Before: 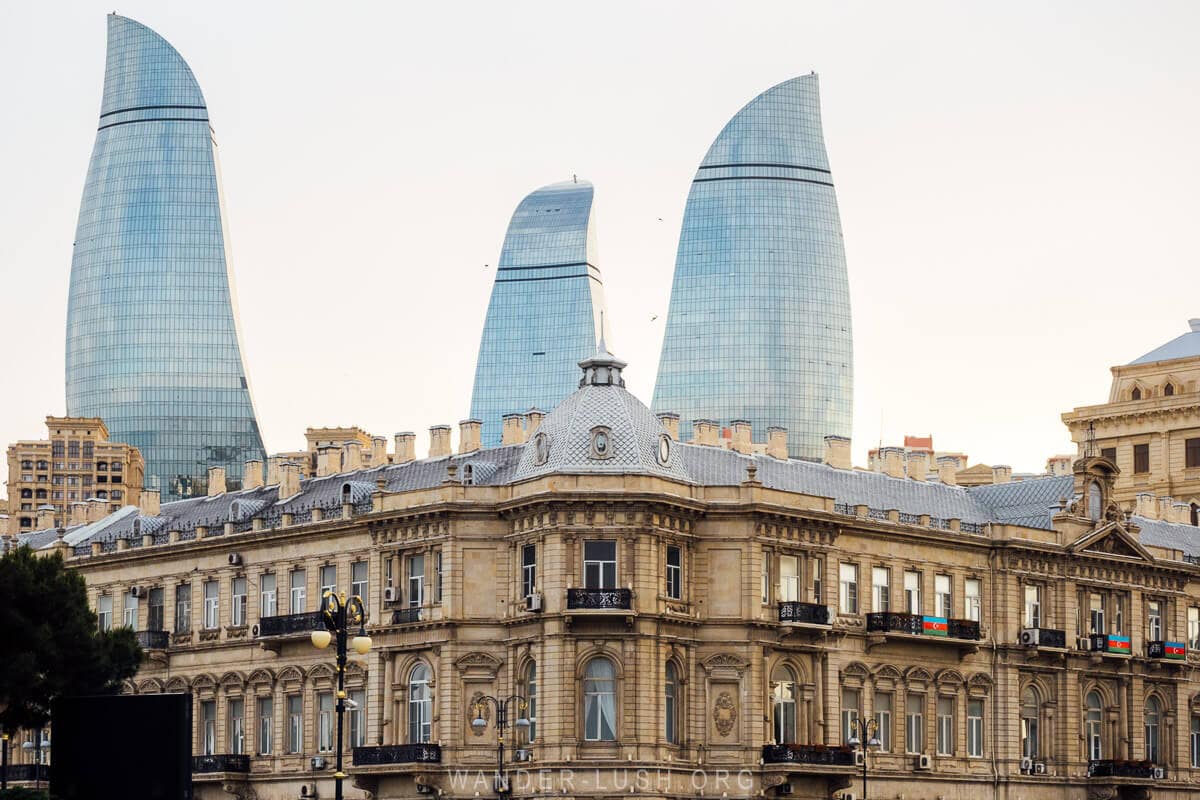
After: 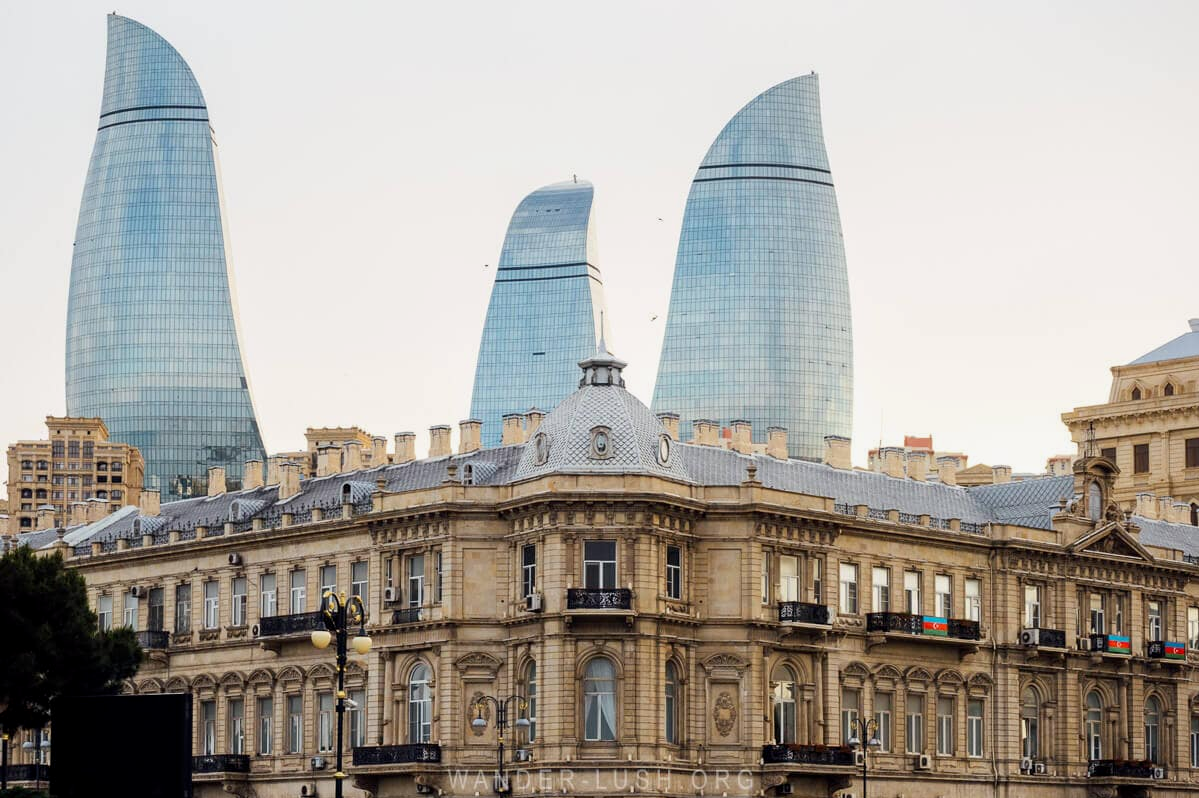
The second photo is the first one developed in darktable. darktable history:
exposure: black level correction 0.002, exposure -0.101 EV, compensate highlight preservation false
crop: top 0.041%, bottom 0.109%
